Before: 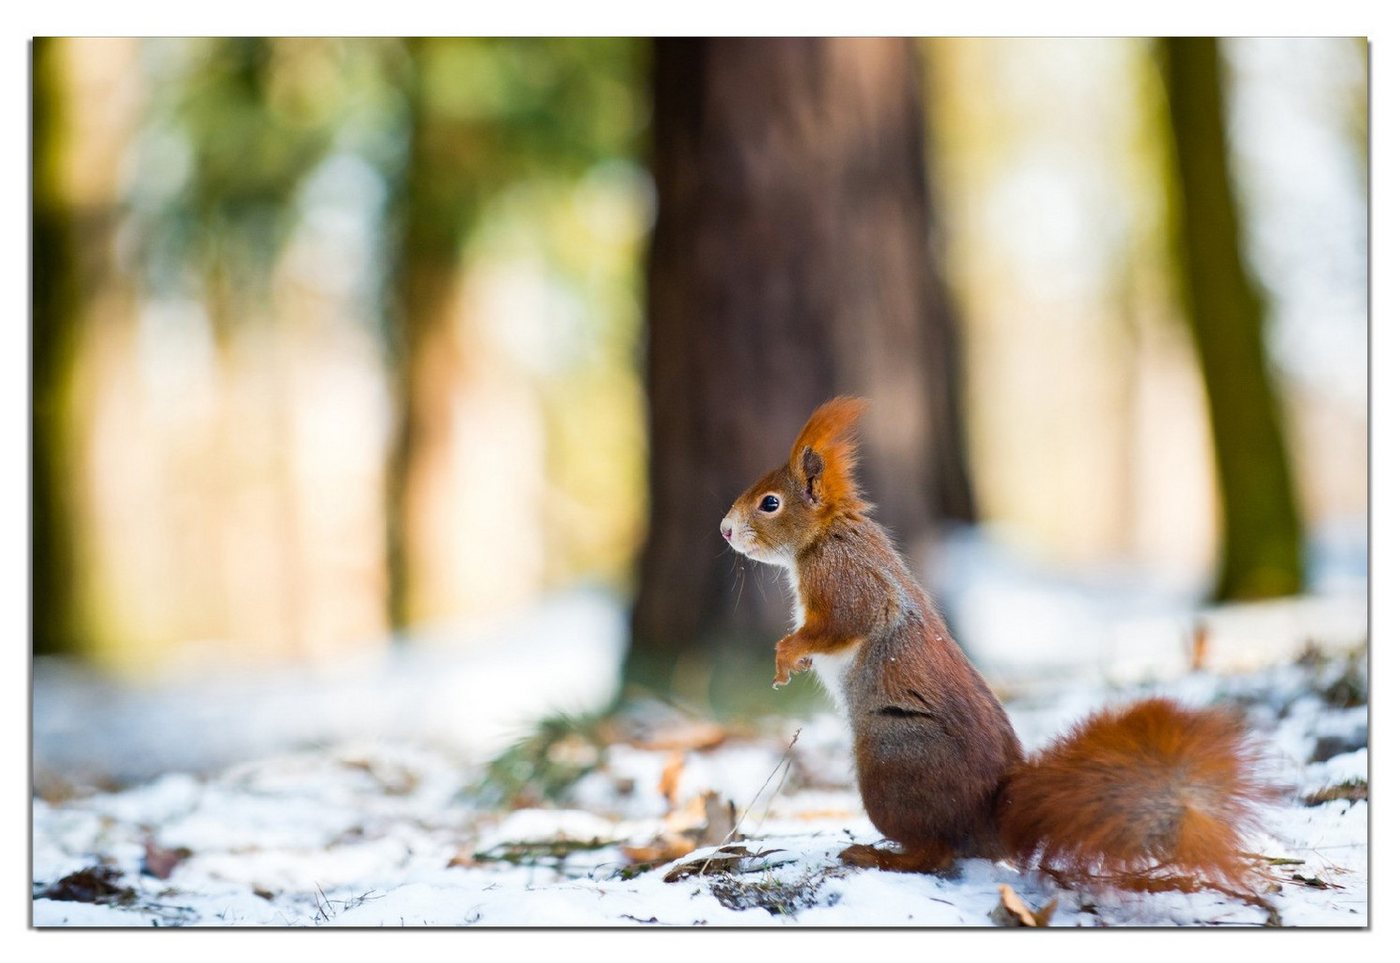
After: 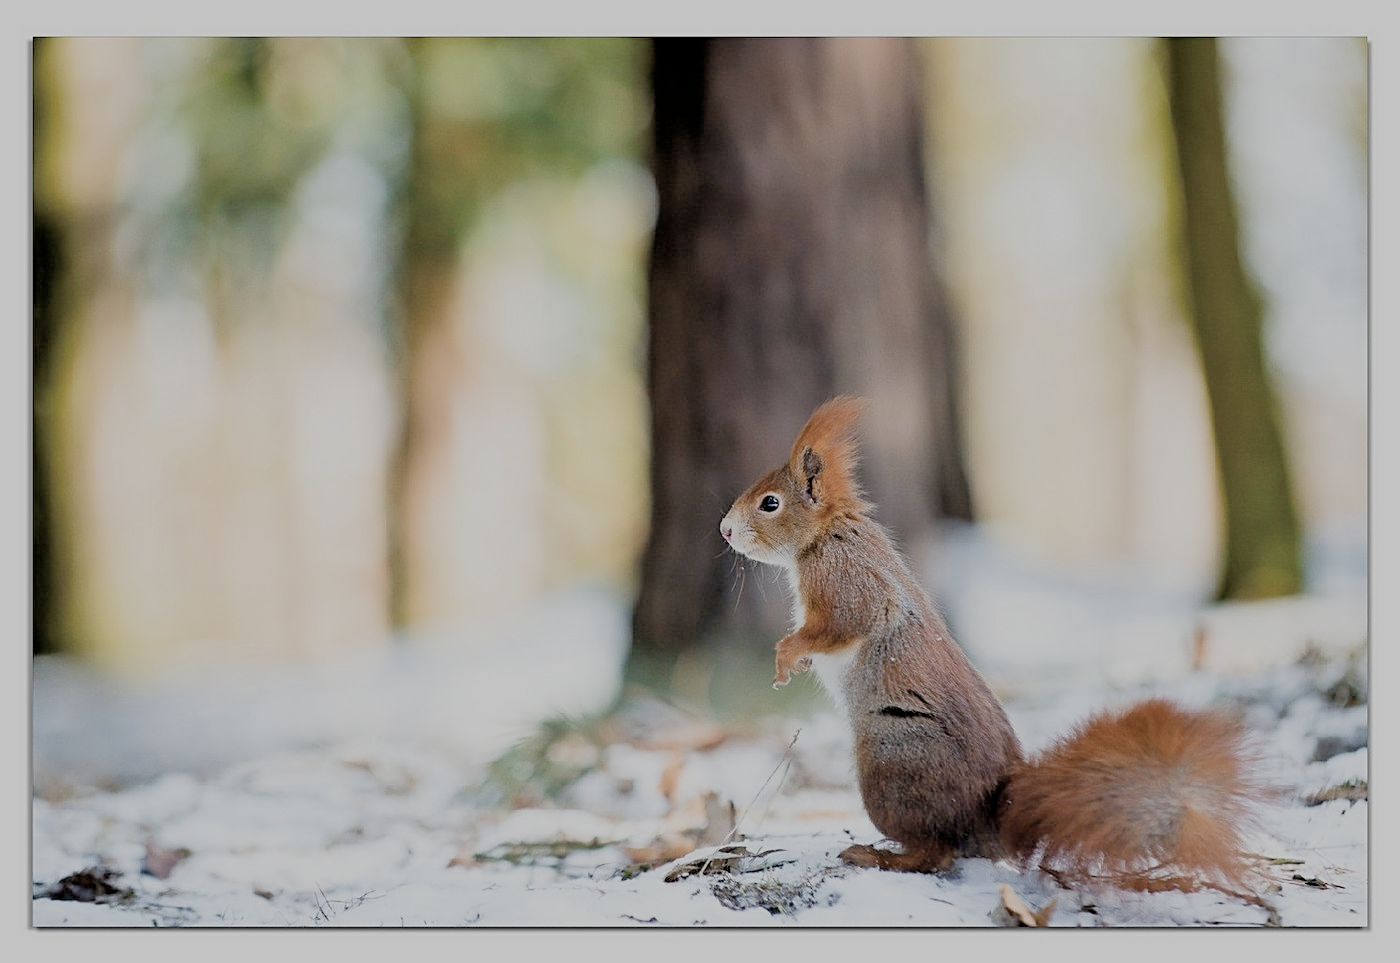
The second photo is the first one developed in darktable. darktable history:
filmic rgb: black relative exposure -4.48 EV, white relative exposure 6.59 EV, threshold 2.99 EV, hardness 1.92, contrast 0.51, iterations of high-quality reconstruction 0, enable highlight reconstruction true
exposure: black level correction 0, exposure 0.499 EV, compensate highlight preservation false
sharpen: on, module defaults
contrast brightness saturation: contrast 0.095, saturation -0.354
